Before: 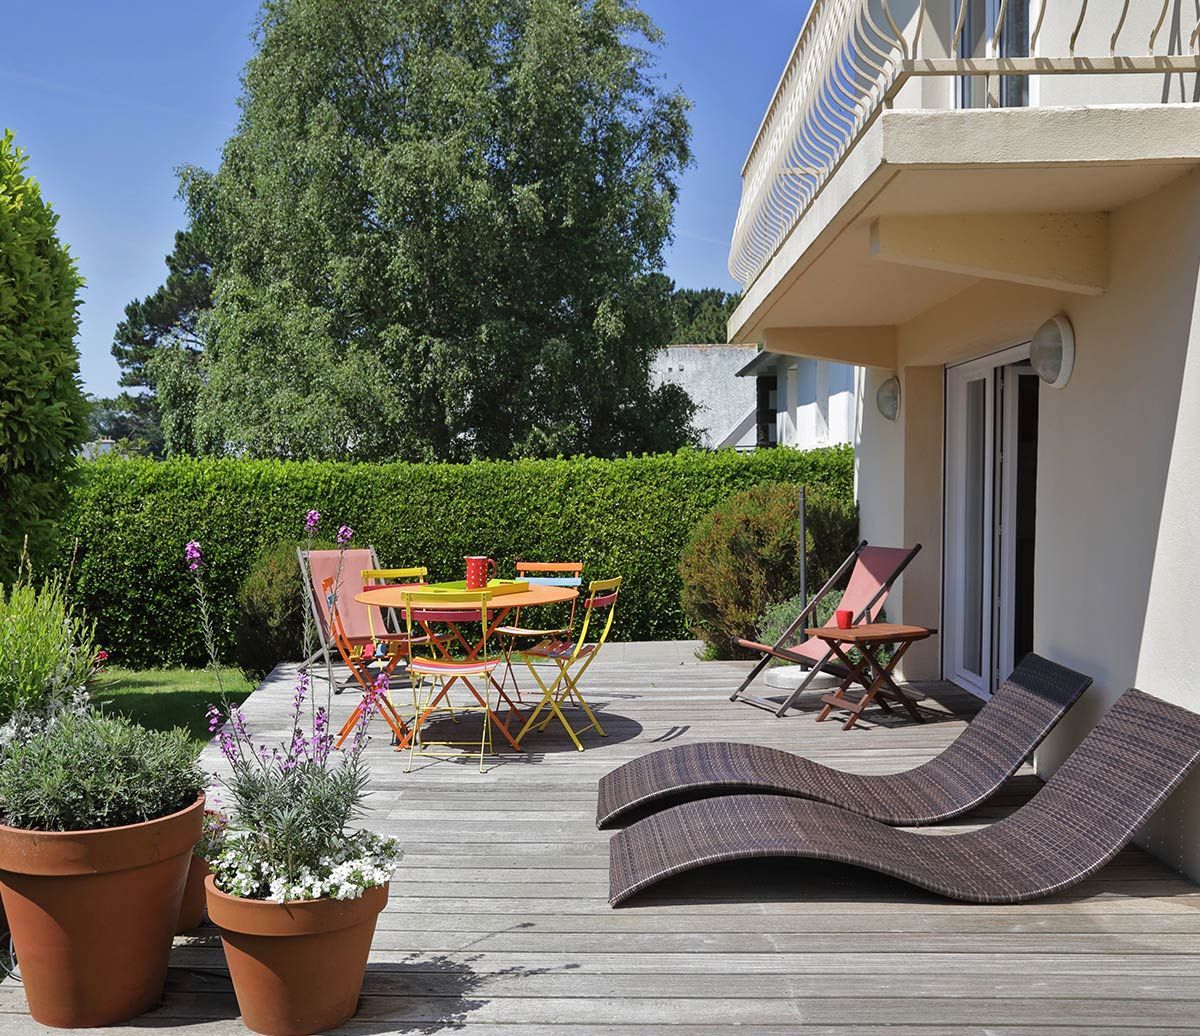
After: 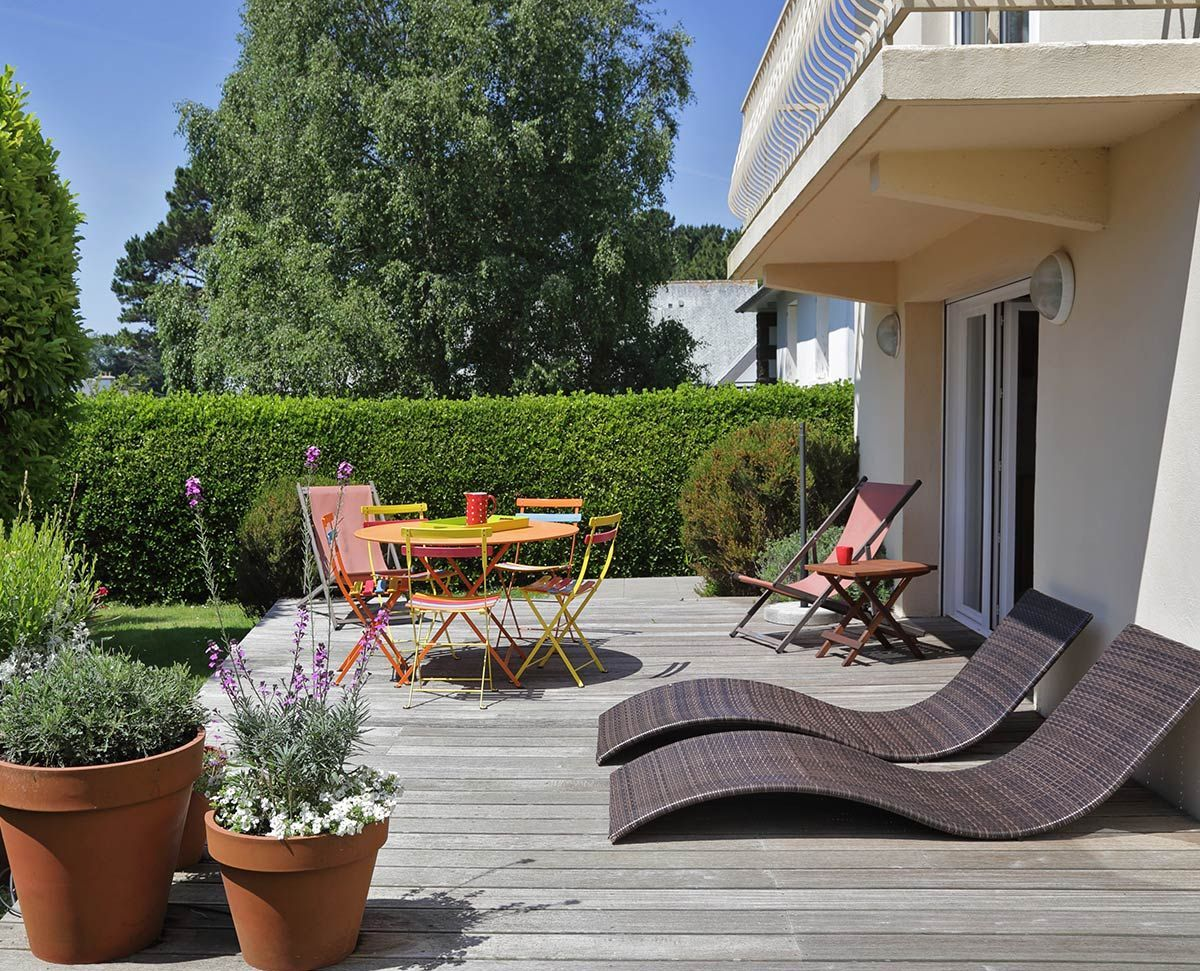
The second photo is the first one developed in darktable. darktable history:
rotate and perspective: automatic cropping original format, crop left 0, crop top 0
crop and rotate: top 6.25%
